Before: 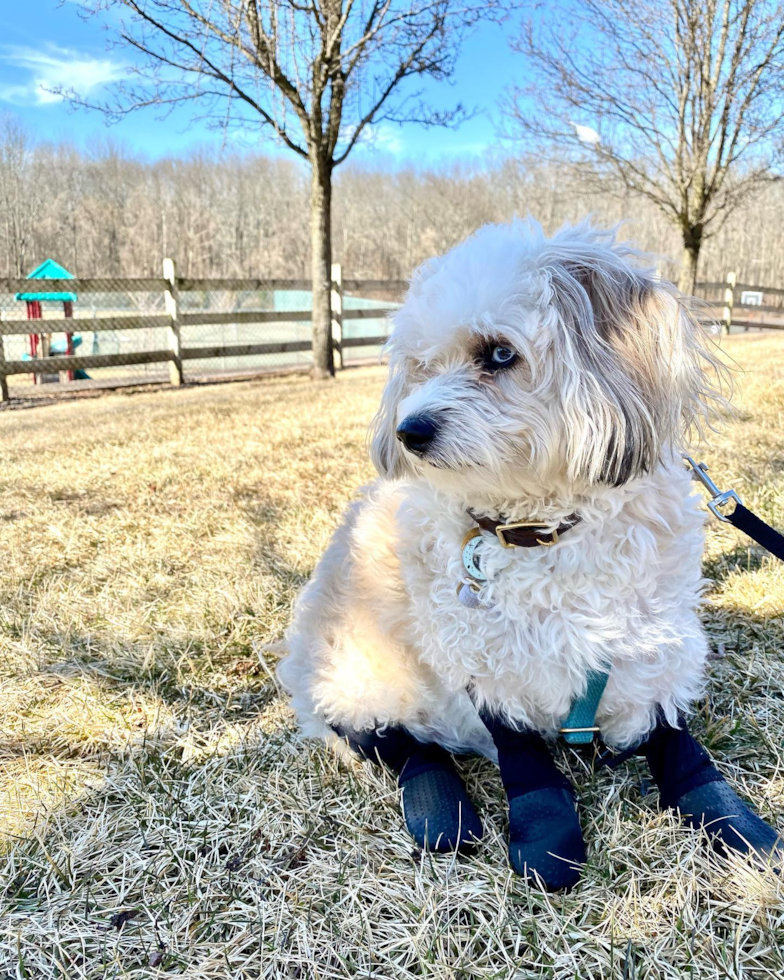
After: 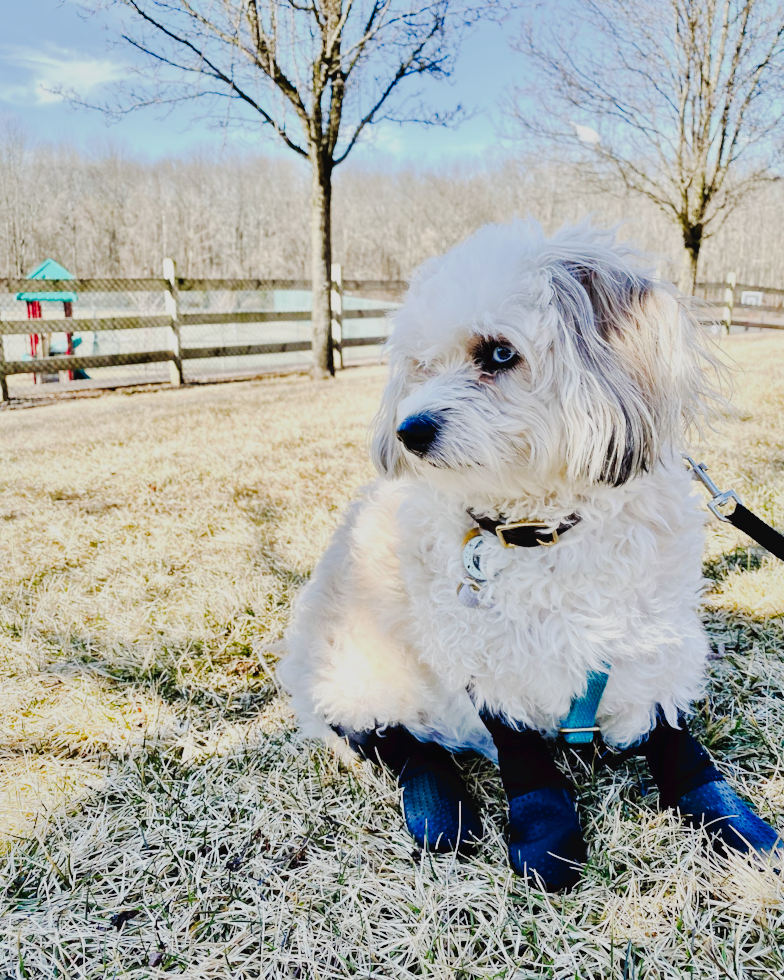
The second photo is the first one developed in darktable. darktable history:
tone curve: curves: ch0 [(0, 0) (0.003, 0.017) (0.011, 0.017) (0.025, 0.017) (0.044, 0.019) (0.069, 0.03) (0.1, 0.046) (0.136, 0.066) (0.177, 0.104) (0.224, 0.151) (0.277, 0.231) (0.335, 0.321) (0.399, 0.454) (0.468, 0.567) (0.543, 0.674) (0.623, 0.763) (0.709, 0.82) (0.801, 0.872) (0.898, 0.934) (1, 1)], preserve colors none
filmic rgb: black relative exposure -7.65 EV, hardness 4.02, contrast 1.1, highlights saturation mix -30%
shadows and highlights: on, module defaults
